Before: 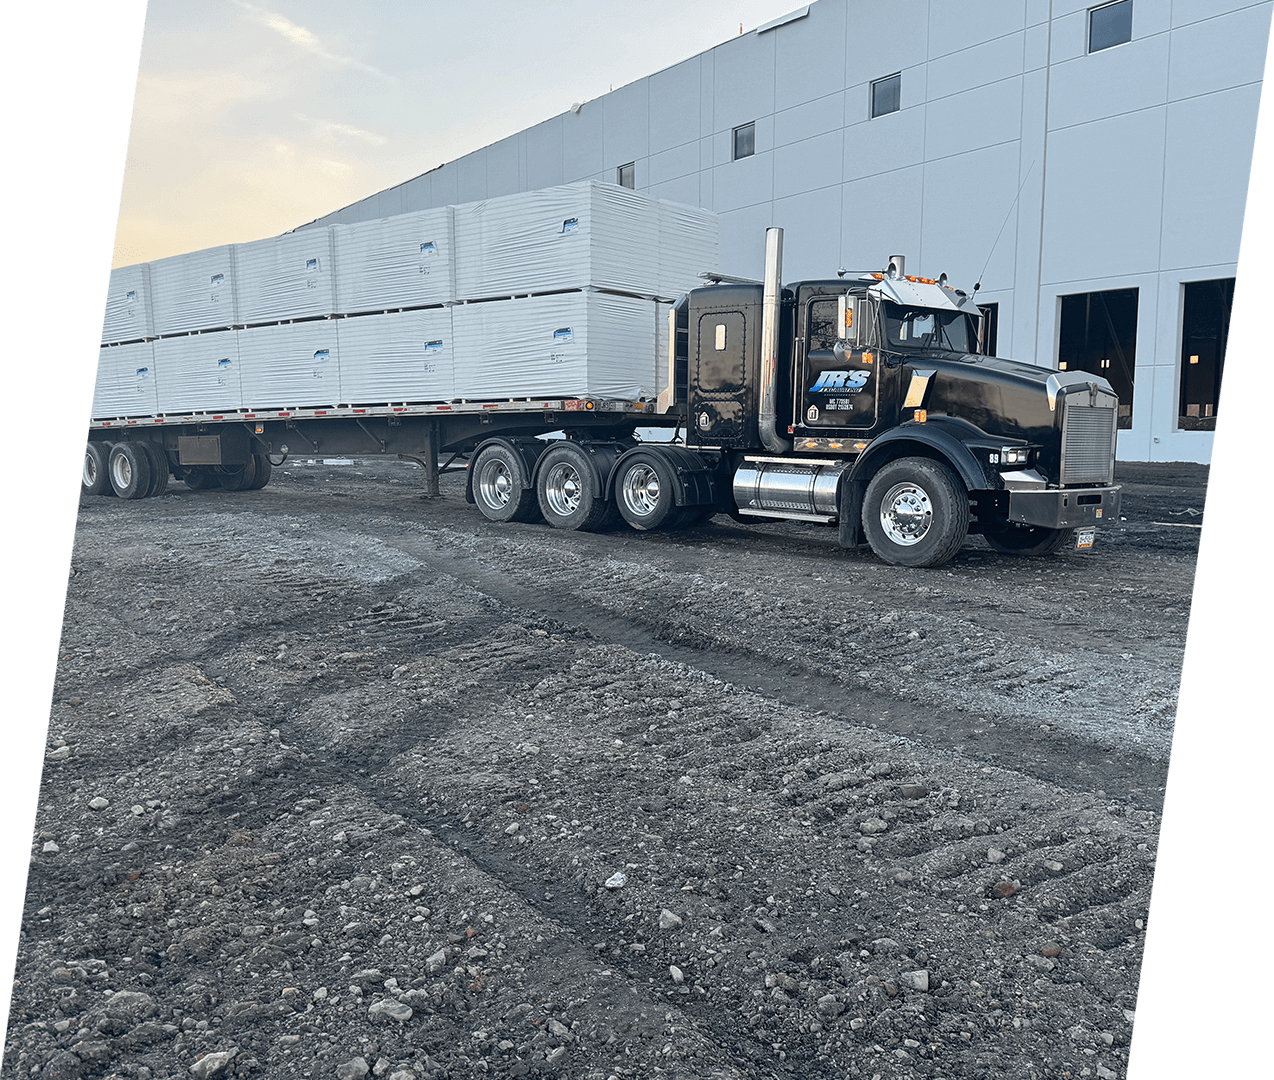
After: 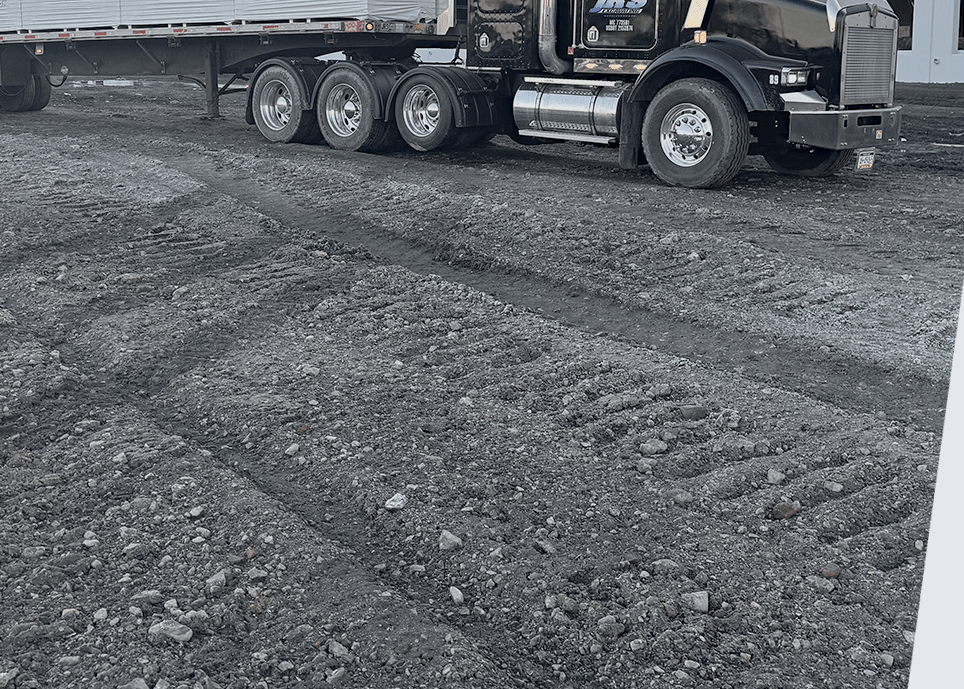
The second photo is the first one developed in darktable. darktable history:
white balance: red 0.974, blue 1.044
haze removal: compatibility mode true, adaptive false
color balance: contrast -15%
crop and rotate: left 17.299%, top 35.115%, right 7.015%, bottom 1.024%
color zones: curves: ch0 [(0, 0.6) (0.129, 0.585) (0.193, 0.596) (0.429, 0.5) (0.571, 0.5) (0.714, 0.5) (0.857, 0.5) (1, 0.6)]; ch1 [(0, 0.453) (0.112, 0.245) (0.213, 0.252) (0.429, 0.233) (0.571, 0.231) (0.683, 0.242) (0.857, 0.296) (1, 0.453)]
